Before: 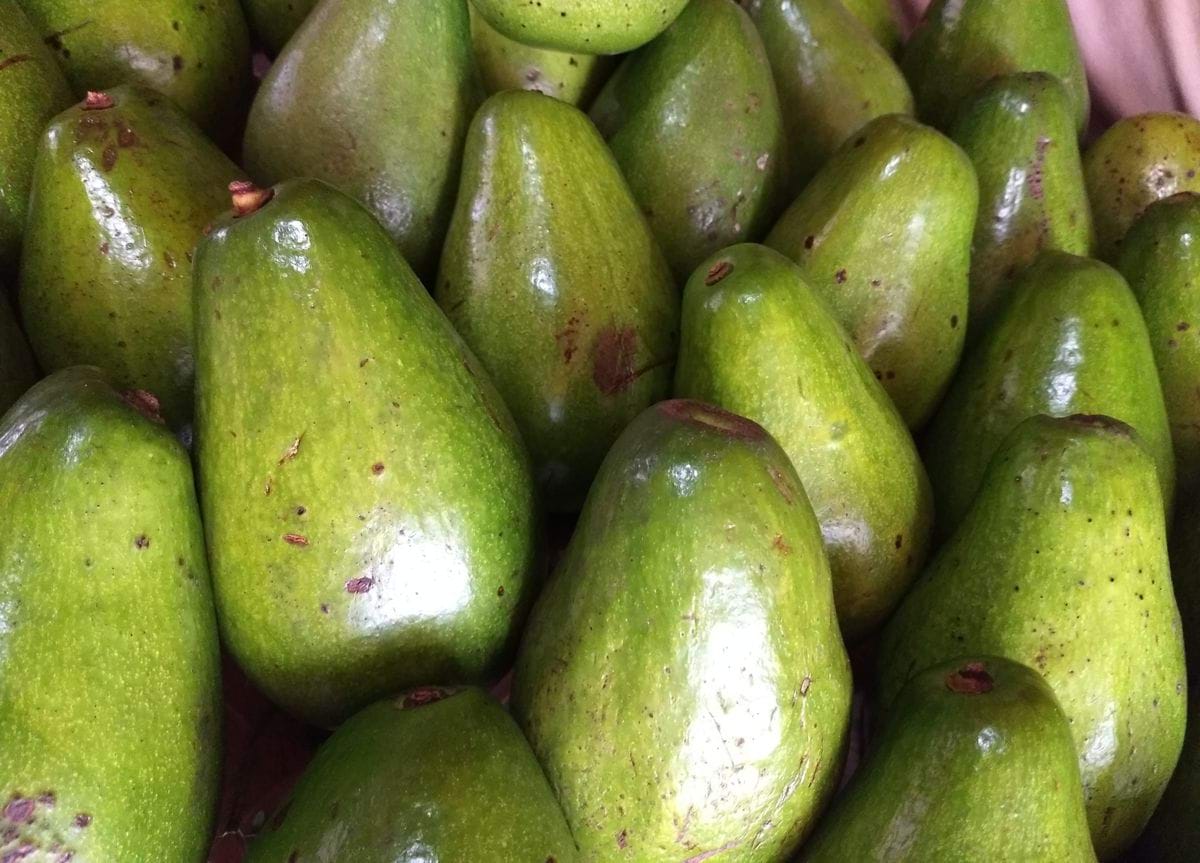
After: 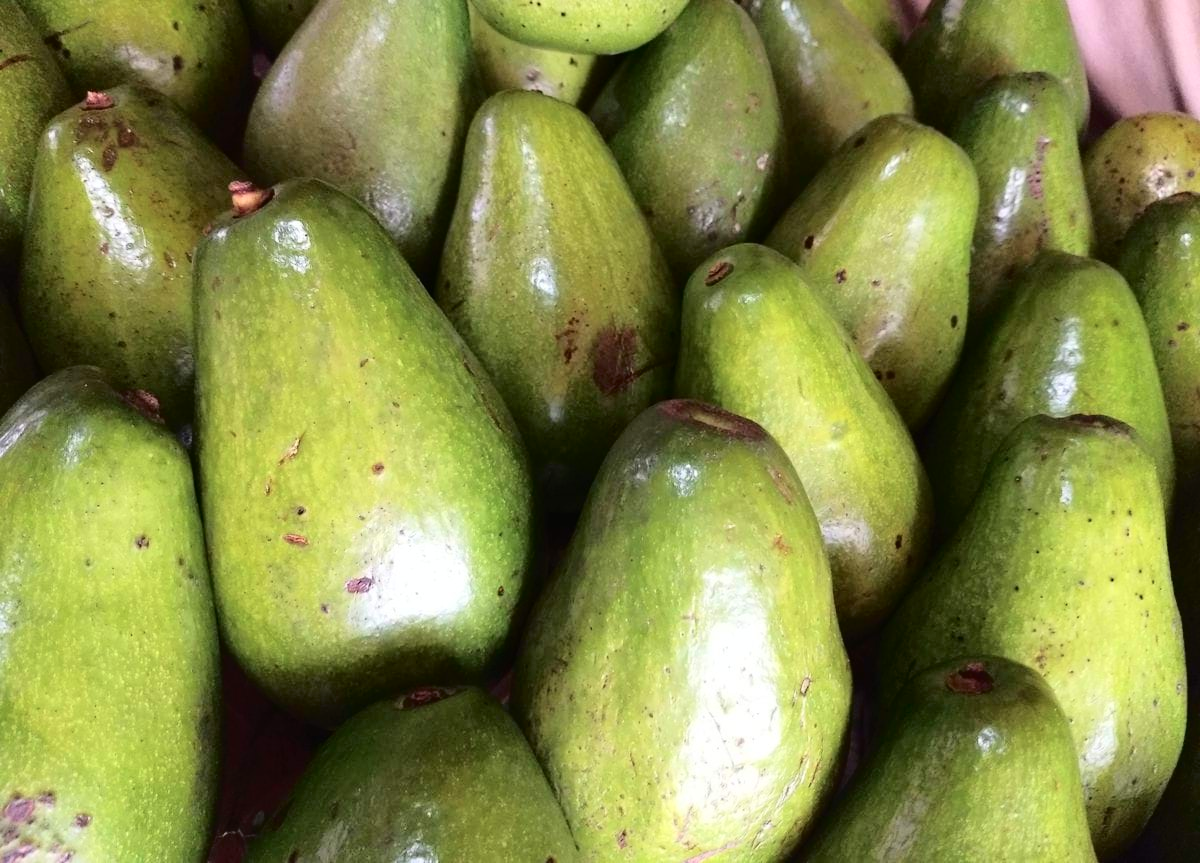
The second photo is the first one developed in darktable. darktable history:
tone curve: curves: ch0 [(0, 0) (0.003, 0.012) (0.011, 0.015) (0.025, 0.023) (0.044, 0.036) (0.069, 0.047) (0.1, 0.062) (0.136, 0.1) (0.177, 0.15) (0.224, 0.219) (0.277, 0.3) (0.335, 0.401) (0.399, 0.49) (0.468, 0.569) (0.543, 0.641) (0.623, 0.73) (0.709, 0.806) (0.801, 0.88) (0.898, 0.939) (1, 1)], color space Lab, independent channels, preserve colors none
exposure: compensate highlight preservation false
